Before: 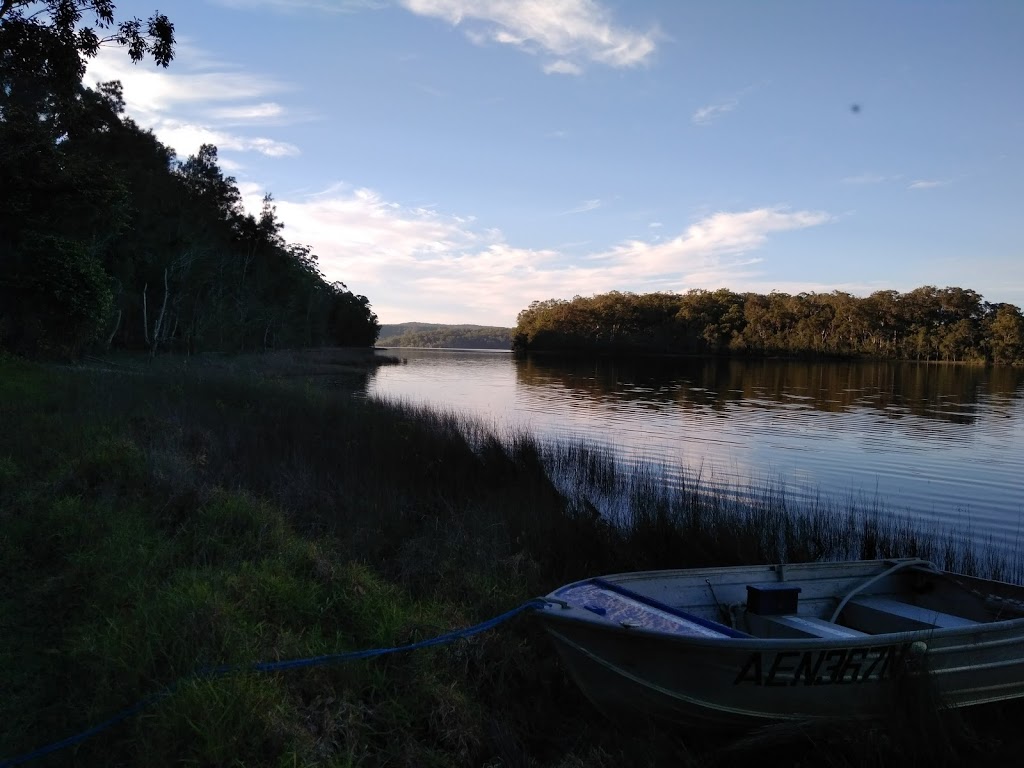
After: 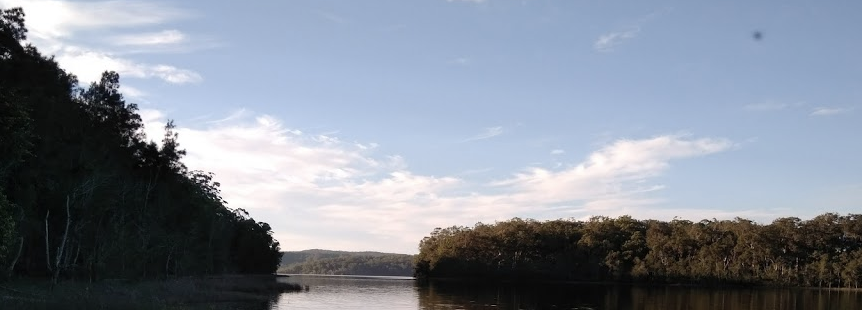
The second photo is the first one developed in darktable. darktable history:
crop and rotate: left 9.636%, top 9.615%, right 6.152%, bottom 49.954%
color correction: highlights b* 0.036, saturation 0.791
